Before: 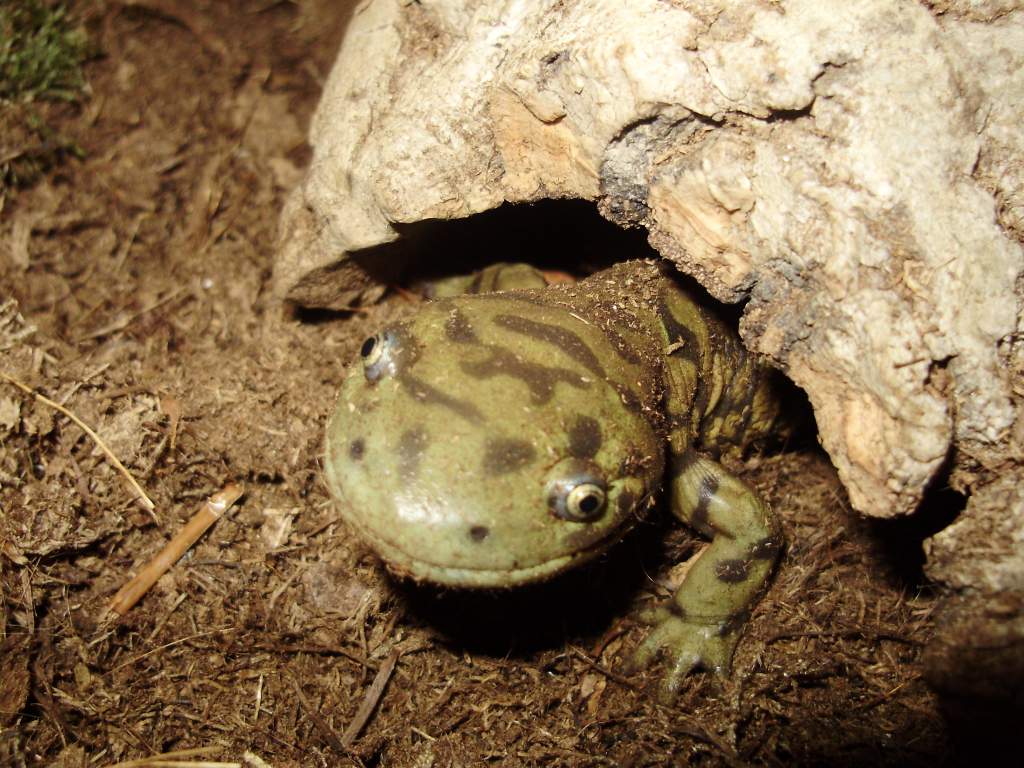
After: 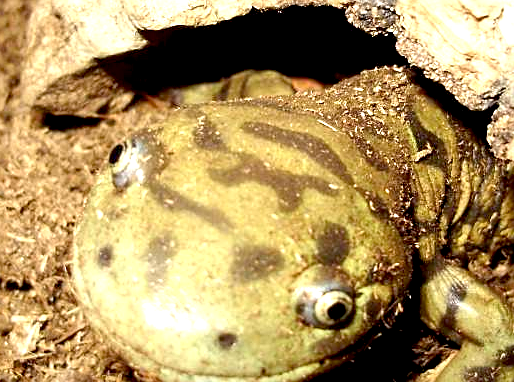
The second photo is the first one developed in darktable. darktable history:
sharpen: on, module defaults
exposure: black level correction 0.01, exposure 1 EV, compensate exposure bias true, compensate highlight preservation false
crop: left 24.707%, top 25.184%, right 25.001%, bottom 25.008%
